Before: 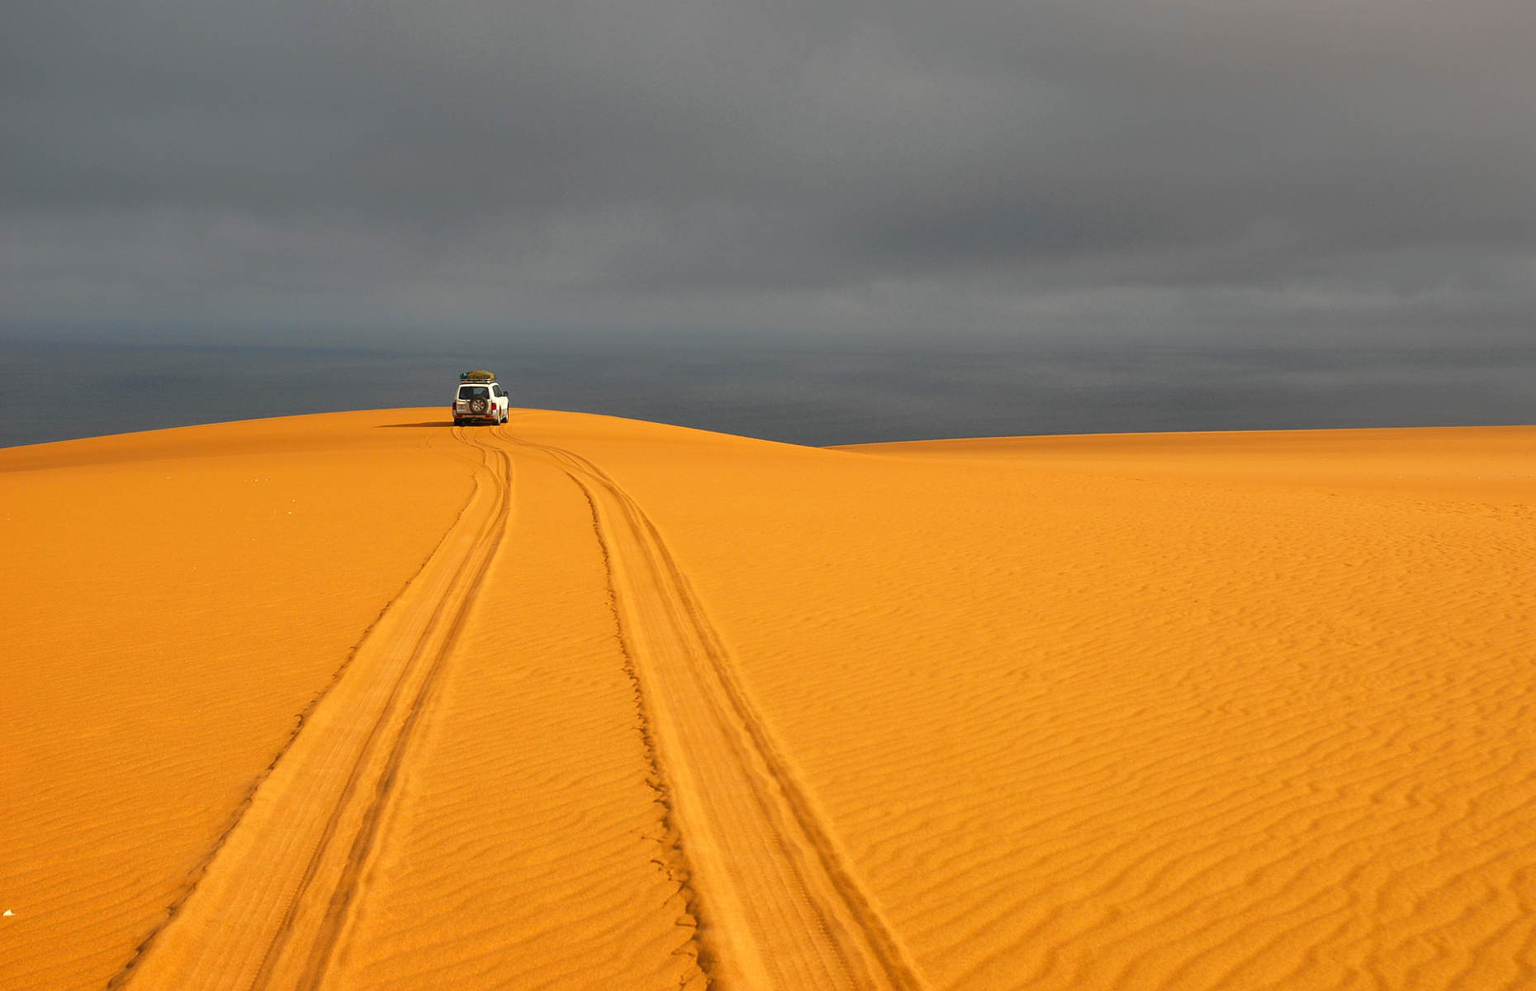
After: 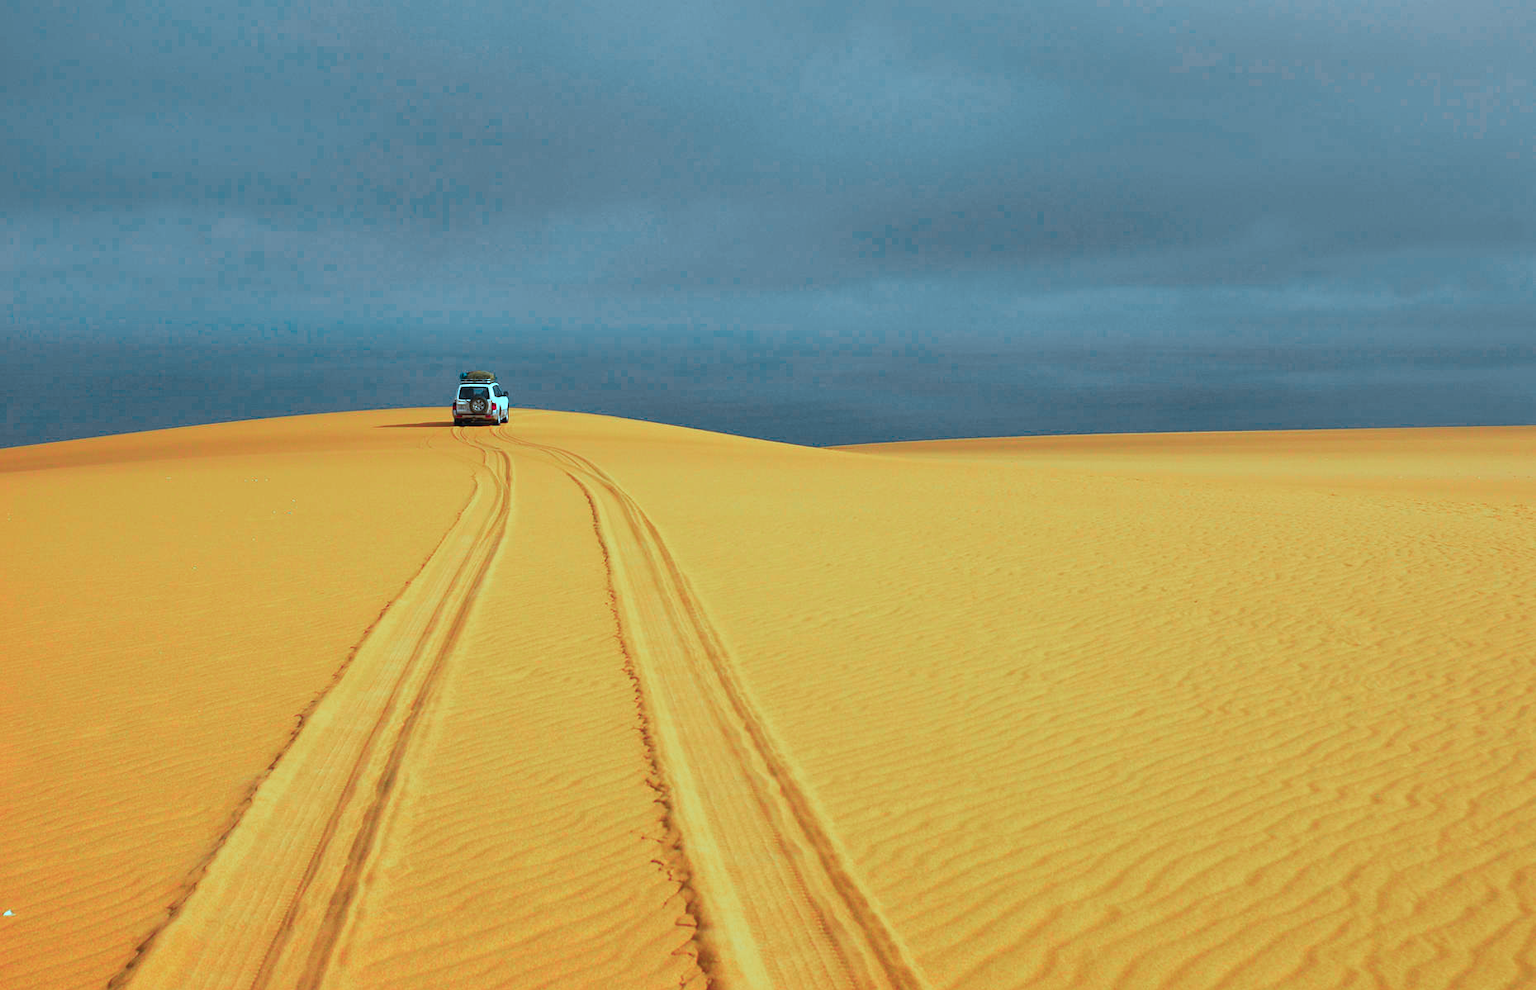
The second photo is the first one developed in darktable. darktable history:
color calibration: illuminant custom, x 0.432, y 0.395, temperature 3098 K
color zones: curves: ch0 [(0, 0.533) (0.126, 0.533) (0.234, 0.533) (0.368, 0.357) (0.5, 0.5) (0.625, 0.5) (0.74, 0.637) (0.875, 0.5)]; ch1 [(0.004, 0.708) (0.129, 0.662) (0.25, 0.5) (0.375, 0.331) (0.496, 0.396) (0.625, 0.649) (0.739, 0.26) (0.875, 0.5) (1, 0.478)]; ch2 [(0, 0.409) (0.132, 0.403) (0.236, 0.558) (0.379, 0.448) (0.5, 0.5) (0.625, 0.5) (0.691, 0.39) (0.875, 0.5)]
